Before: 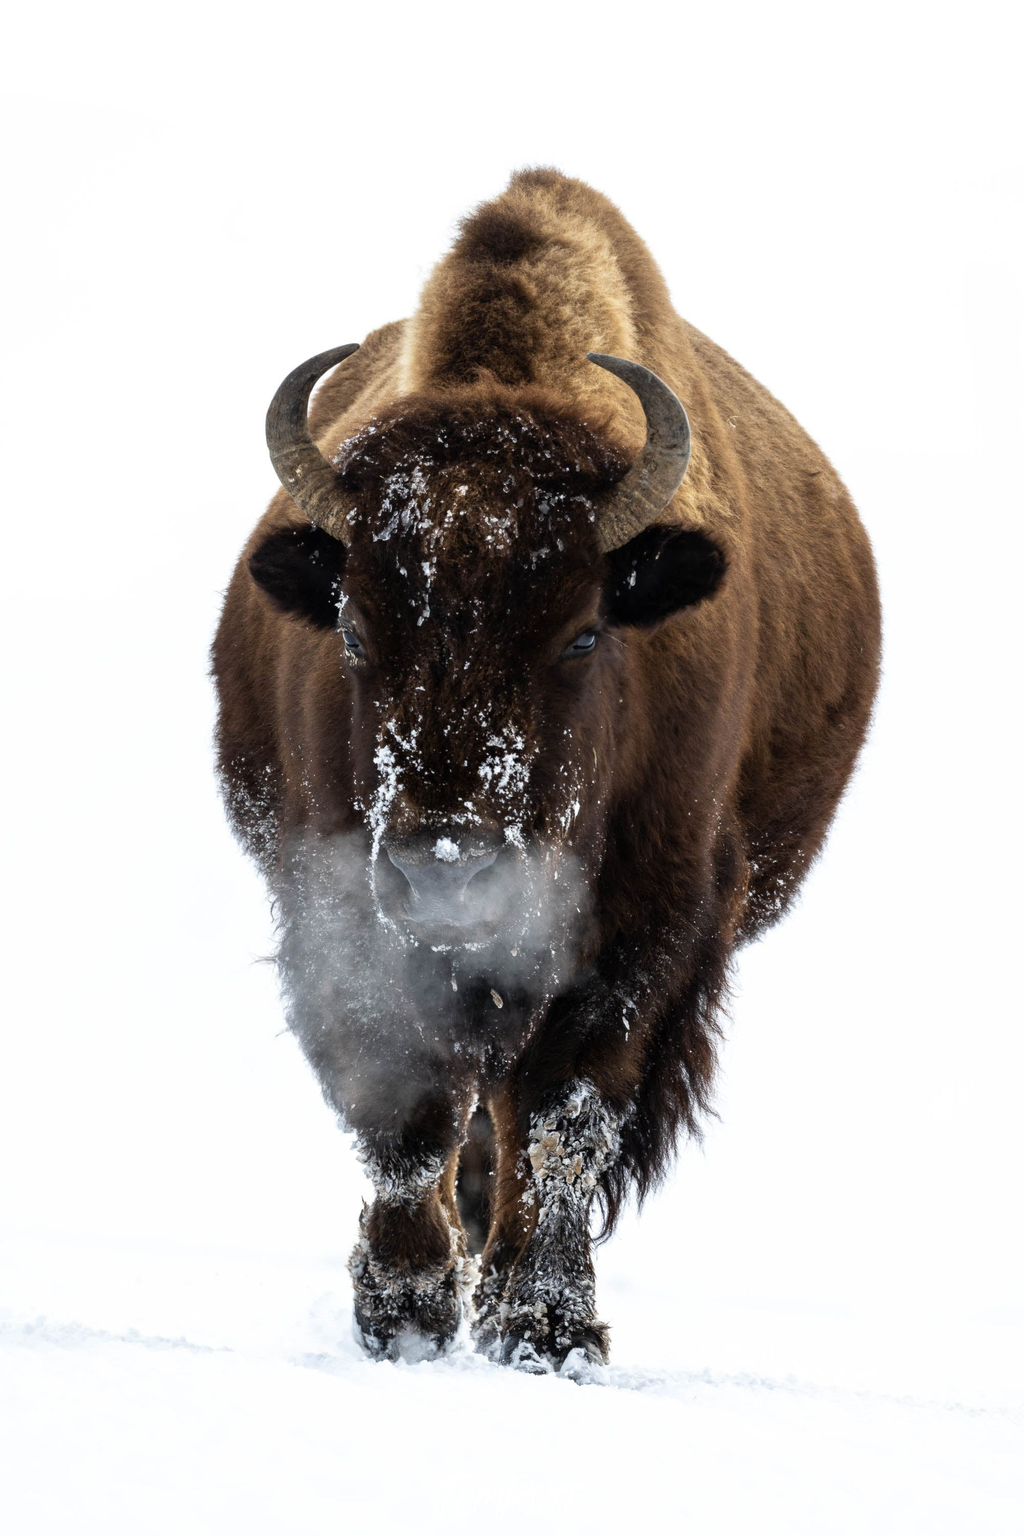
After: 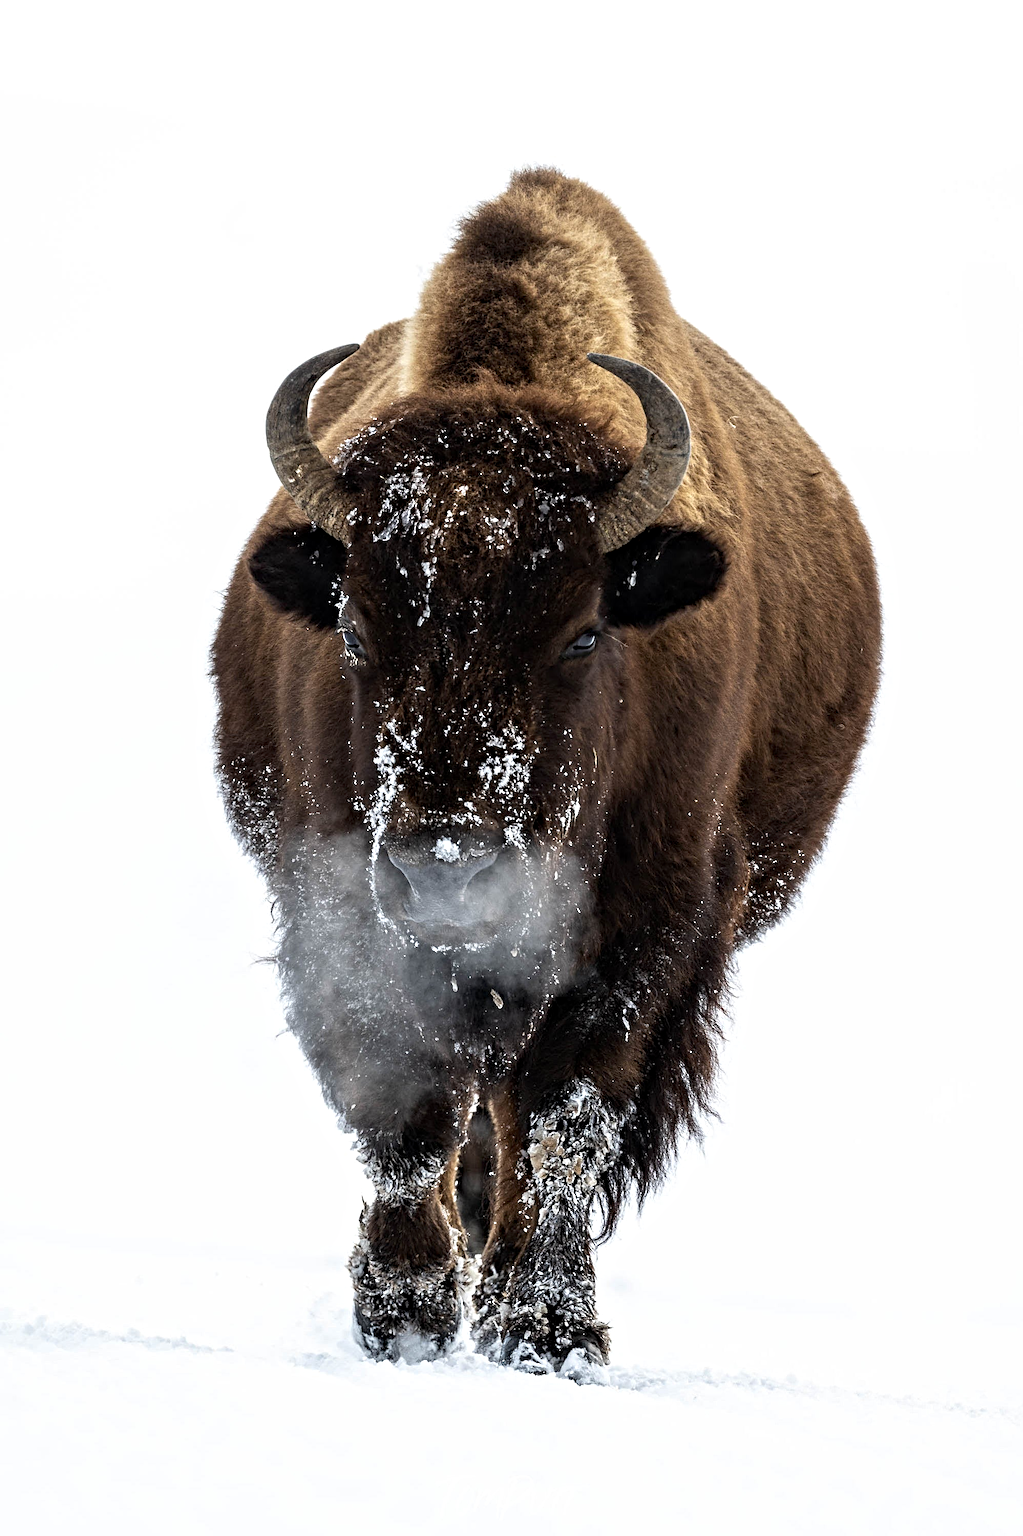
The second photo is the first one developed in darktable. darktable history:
sharpen: on, module defaults
contrast equalizer: octaves 7, y [[0.5, 0.501, 0.525, 0.597, 0.58, 0.514], [0.5 ×6], [0.5 ×6], [0 ×6], [0 ×6]]
